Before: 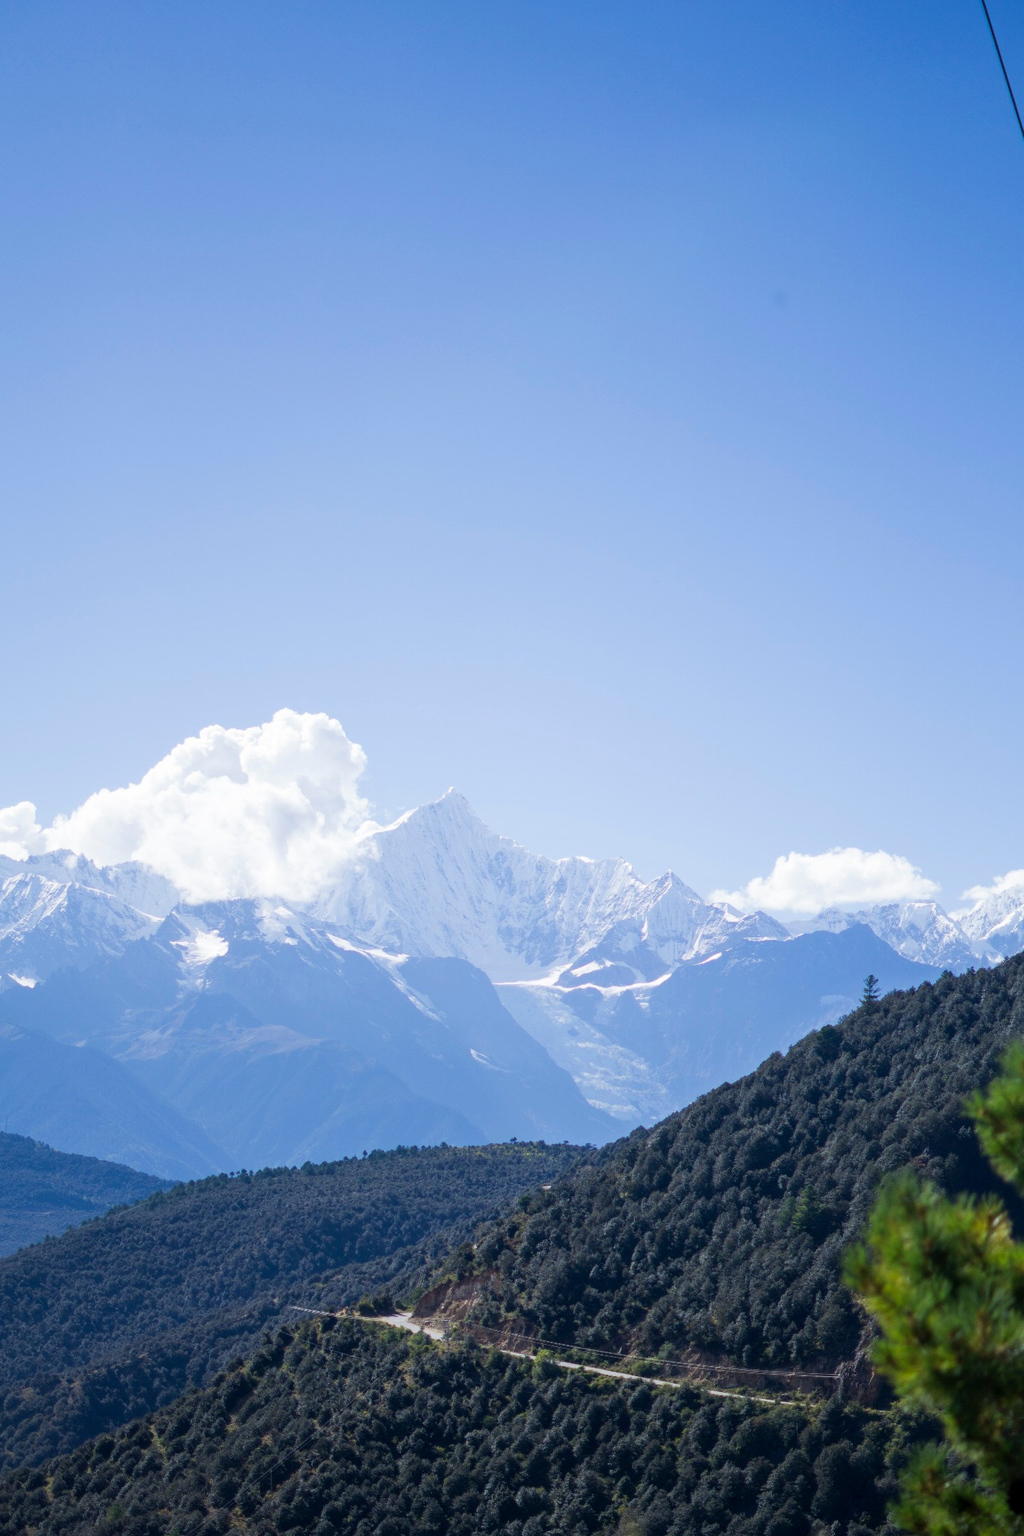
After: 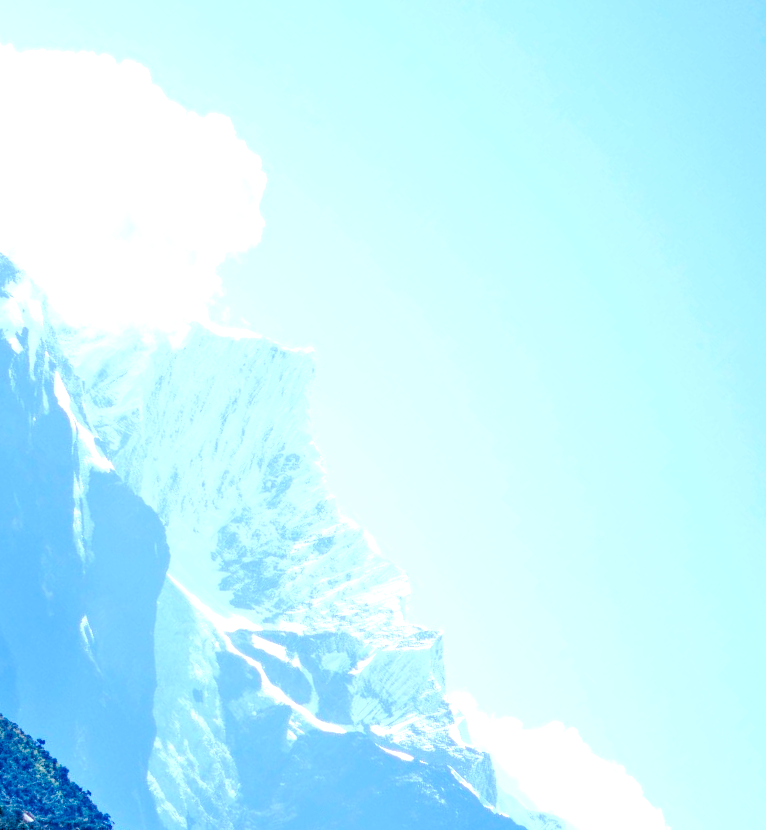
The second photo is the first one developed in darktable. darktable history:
color calibration: illuminant as shot in camera, x 0.358, y 0.373, temperature 4628.91 K
tone curve: curves: ch0 [(0, 0) (0.052, 0.018) (0.236, 0.207) (0.41, 0.417) (0.485, 0.518) (0.54, 0.584) (0.625, 0.666) (0.845, 0.828) (0.994, 0.964)]; ch1 [(0, 0) (0.136, 0.146) (0.317, 0.34) (0.382, 0.408) (0.434, 0.441) (0.472, 0.479) (0.498, 0.501) (0.557, 0.558) (0.616, 0.59) (0.739, 0.7) (1, 1)]; ch2 [(0, 0) (0.352, 0.403) (0.447, 0.466) (0.482, 0.482) (0.528, 0.526) (0.586, 0.577) (0.618, 0.621) (0.785, 0.747) (1, 1)], preserve colors none
exposure: black level correction 0, exposure 0.499 EV, compensate highlight preservation false
crop and rotate: angle -44.57°, top 16.701%, right 0.86%, bottom 11.73%
color correction: highlights a* -4.04, highlights b* -10.8
local contrast: detail 130%
color balance rgb: global offset › chroma 0.143%, global offset › hue 253.99°, perceptual saturation grading › global saturation 20%, perceptual saturation grading › highlights -49.992%, perceptual saturation grading › shadows 25.965%, perceptual brilliance grading › global brilliance 11.625%
